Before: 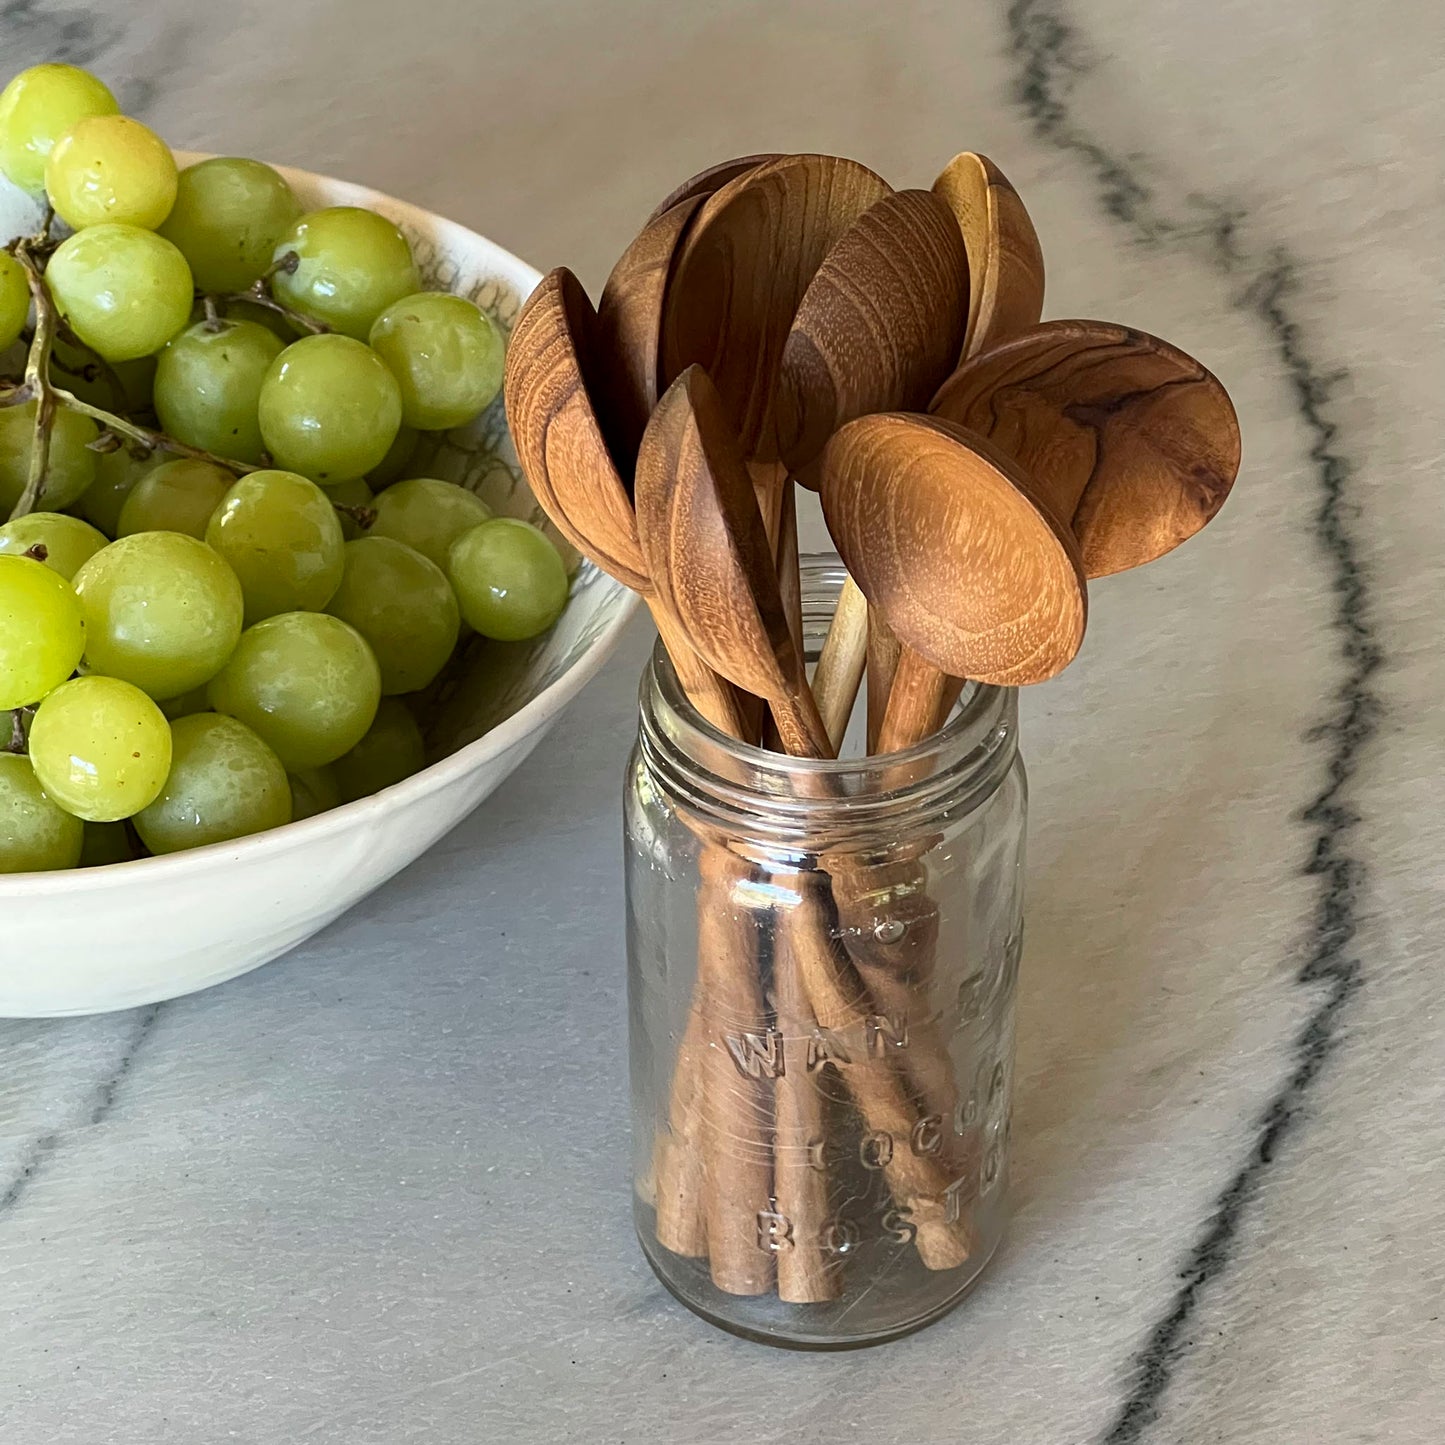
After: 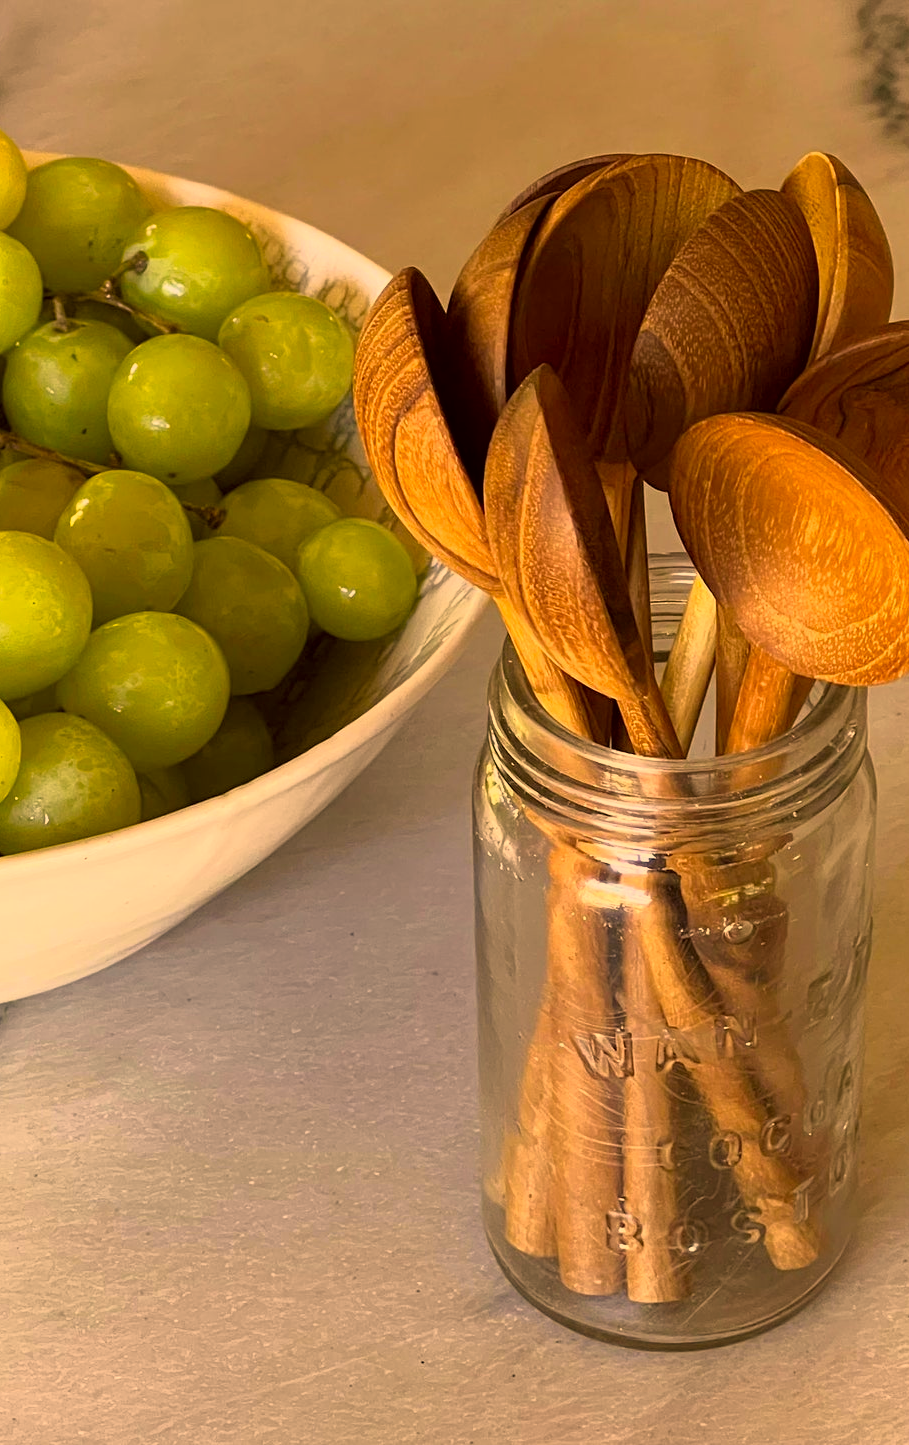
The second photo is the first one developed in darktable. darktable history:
tone curve: curves: ch0 [(0.013, 0) (0.061, 0.068) (0.239, 0.256) (0.502, 0.505) (0.683, 0.676) (0.761, 0.773) (0.858, 0.858) (0.987, 0.945)]; ch1 [(0, 0) (0.172, 0.123) (0.304, 0.267) (0.414, 0.395) (0.472, 0.473) (0.502, 0.508) (0.521, 0.528) (0.583, 0.595) (0.654, 0.673) (0.728, 0.761) (1, 1)]; ch2 [(0, 0) (0.411, 0.424) (0.485, 0.476) (0.502, 0.502) (0.553, 0.557) (0.57, 0.576) (1, 1)], color space Lab, independent channels, preserve colors none
crop: left 10.498%, right 26.533%
color correction: highlights a* 18.53, highlights b* 35.7, shadows a* 1.56, shadows b* 6.03, saturation 1.05
